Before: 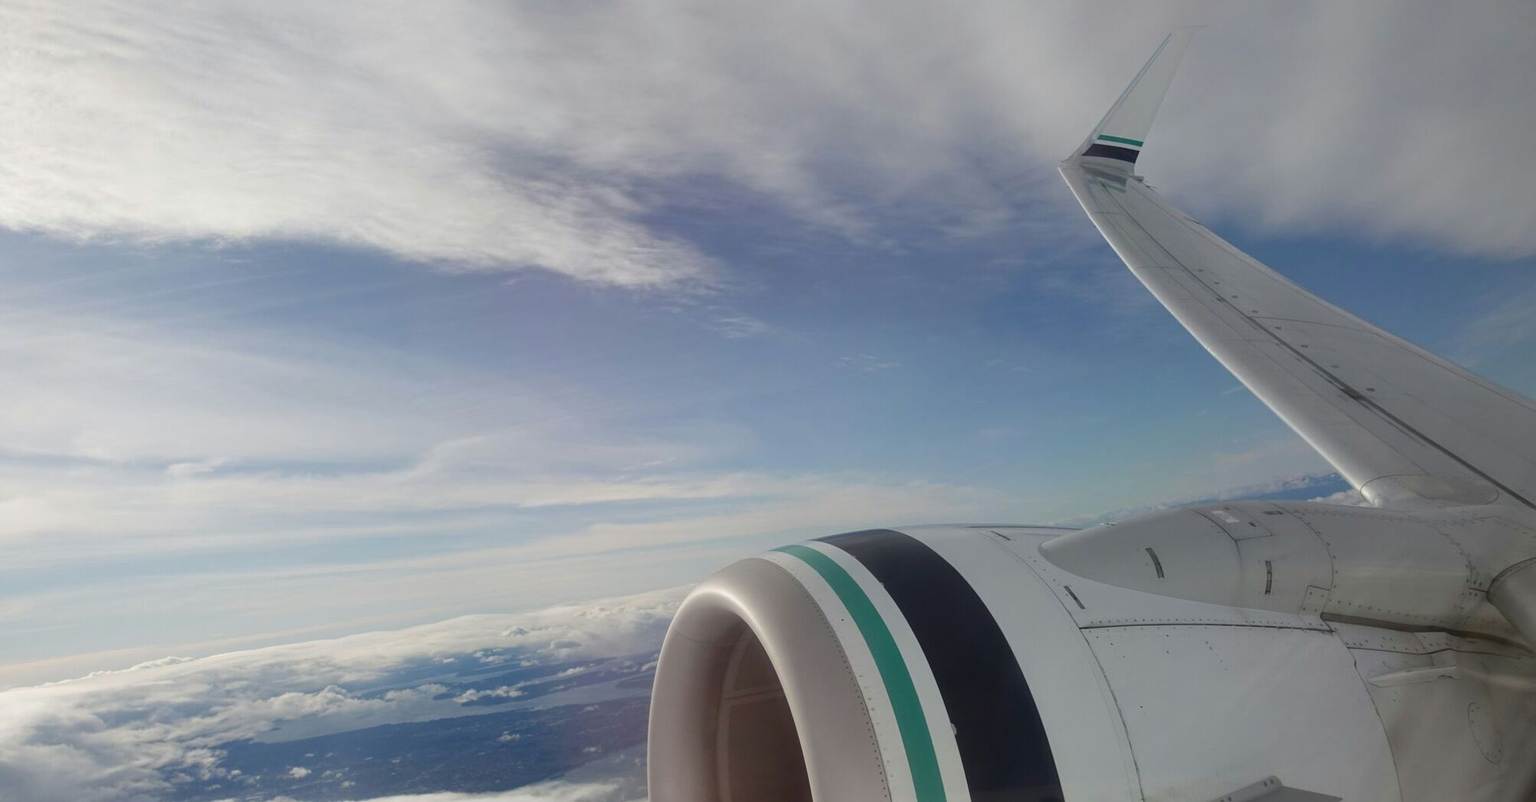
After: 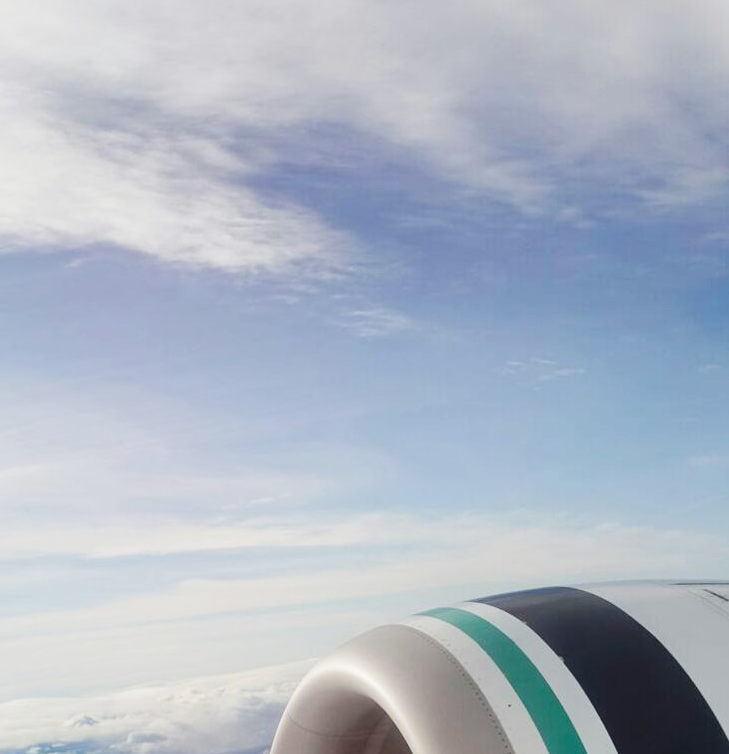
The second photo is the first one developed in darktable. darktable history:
tone equalizer: on, module defaults
crop and rotate: left 29.515%, top 10.259%, right 34.203%, bottom 17.854%
tone curve: curves: ch0 [(0, 0) (0.055, 0.057) (0.258, 0.307) (0.434, 0.543) (0.517, 0.657) (0.745, 0.874) (1, 1)]; ch1 [(0, 0) (0.346, 0.307) (0.418, 0.383) (0.46, 0.439) (0.482, 0.493) (0.502, 0.503) (0.517, 0.514) (0.55, 0.561) (0.588, 0.603) (0.646, 0.688) (1, 1)]; ch2 [(0, 0) (0.346, 0.34) (0.431, 0.45) (0.485, 0.499) (0.5, 0.503) (0.527, 0.525) (0.545, 0.562) (0.679, 0.706) (1, 1)], preserve colors none
